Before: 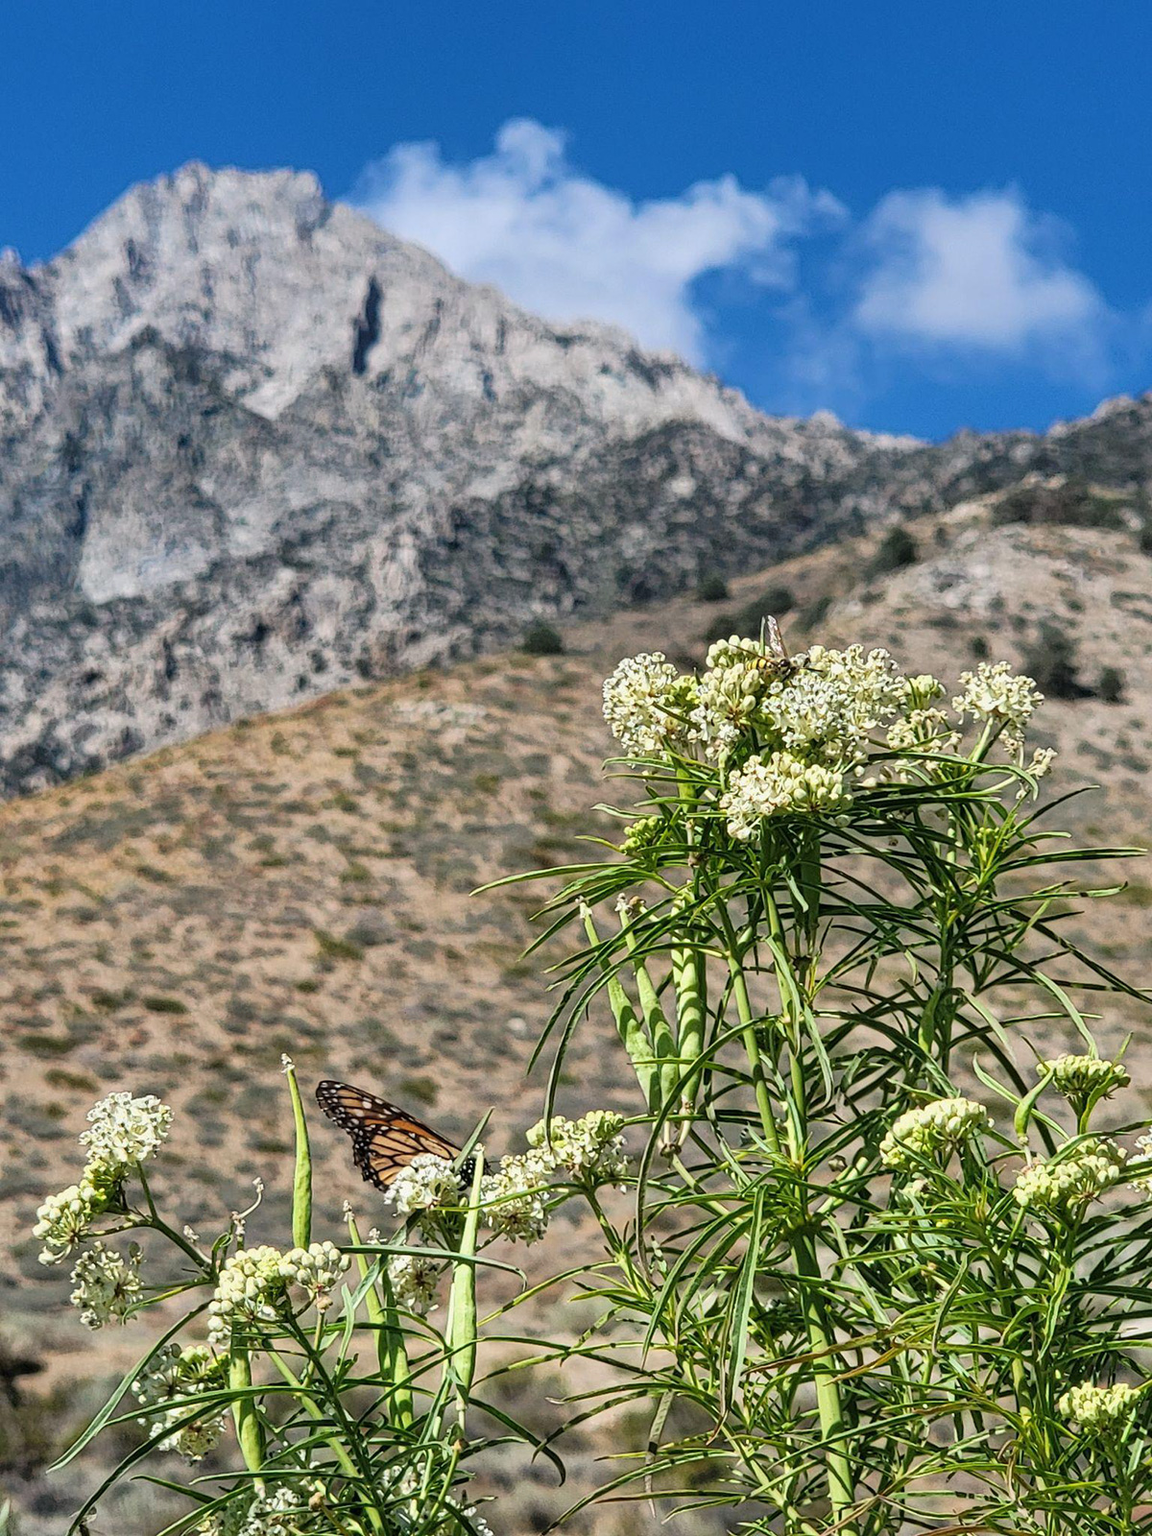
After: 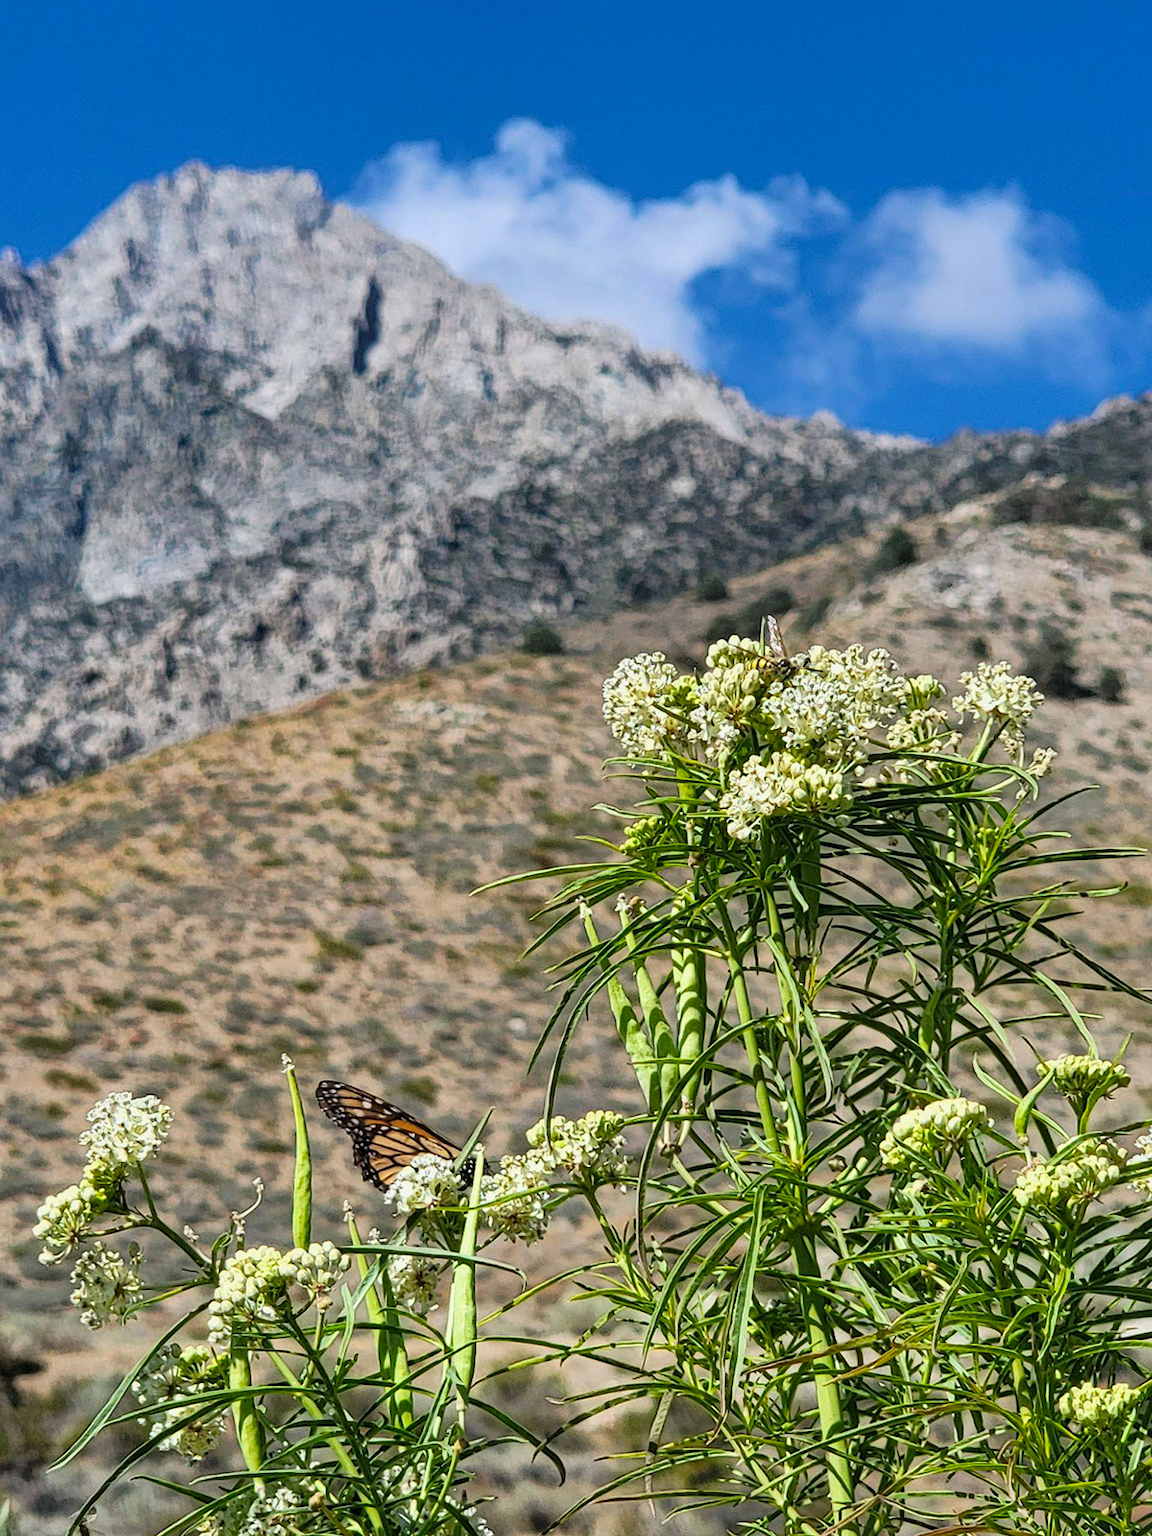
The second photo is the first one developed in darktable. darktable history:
color calibration: output colorfulness [0, 0.315, 0, 0], x 0.341, y 0.355, temperature 5166 K
white balance: red 0.976, blue 1.04
